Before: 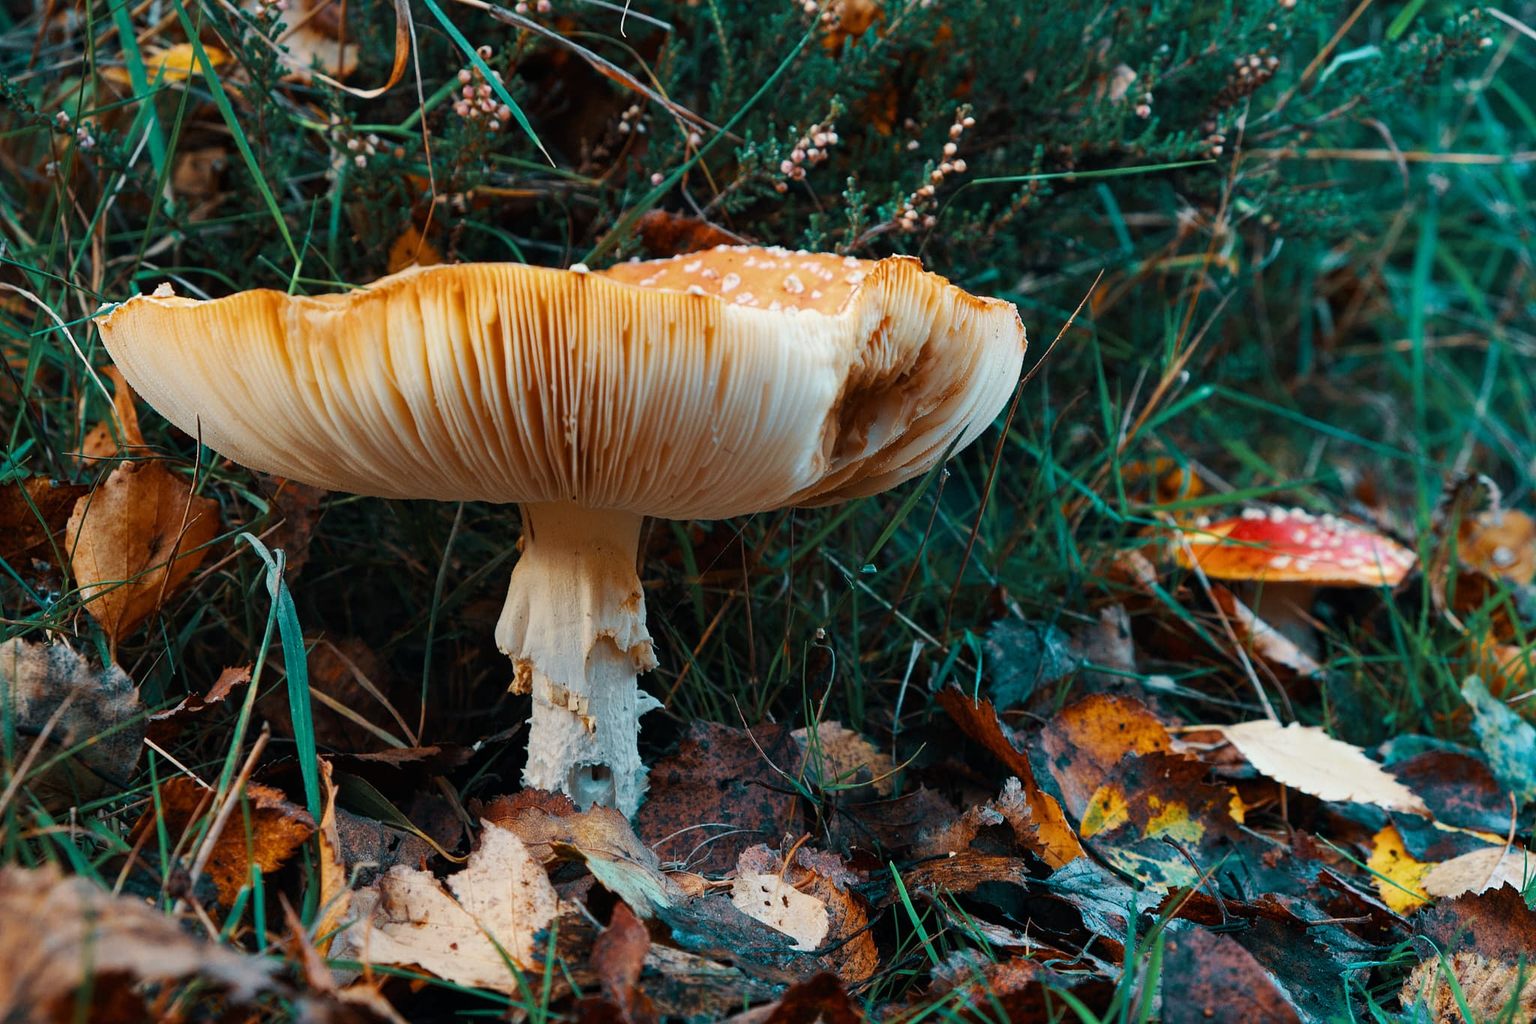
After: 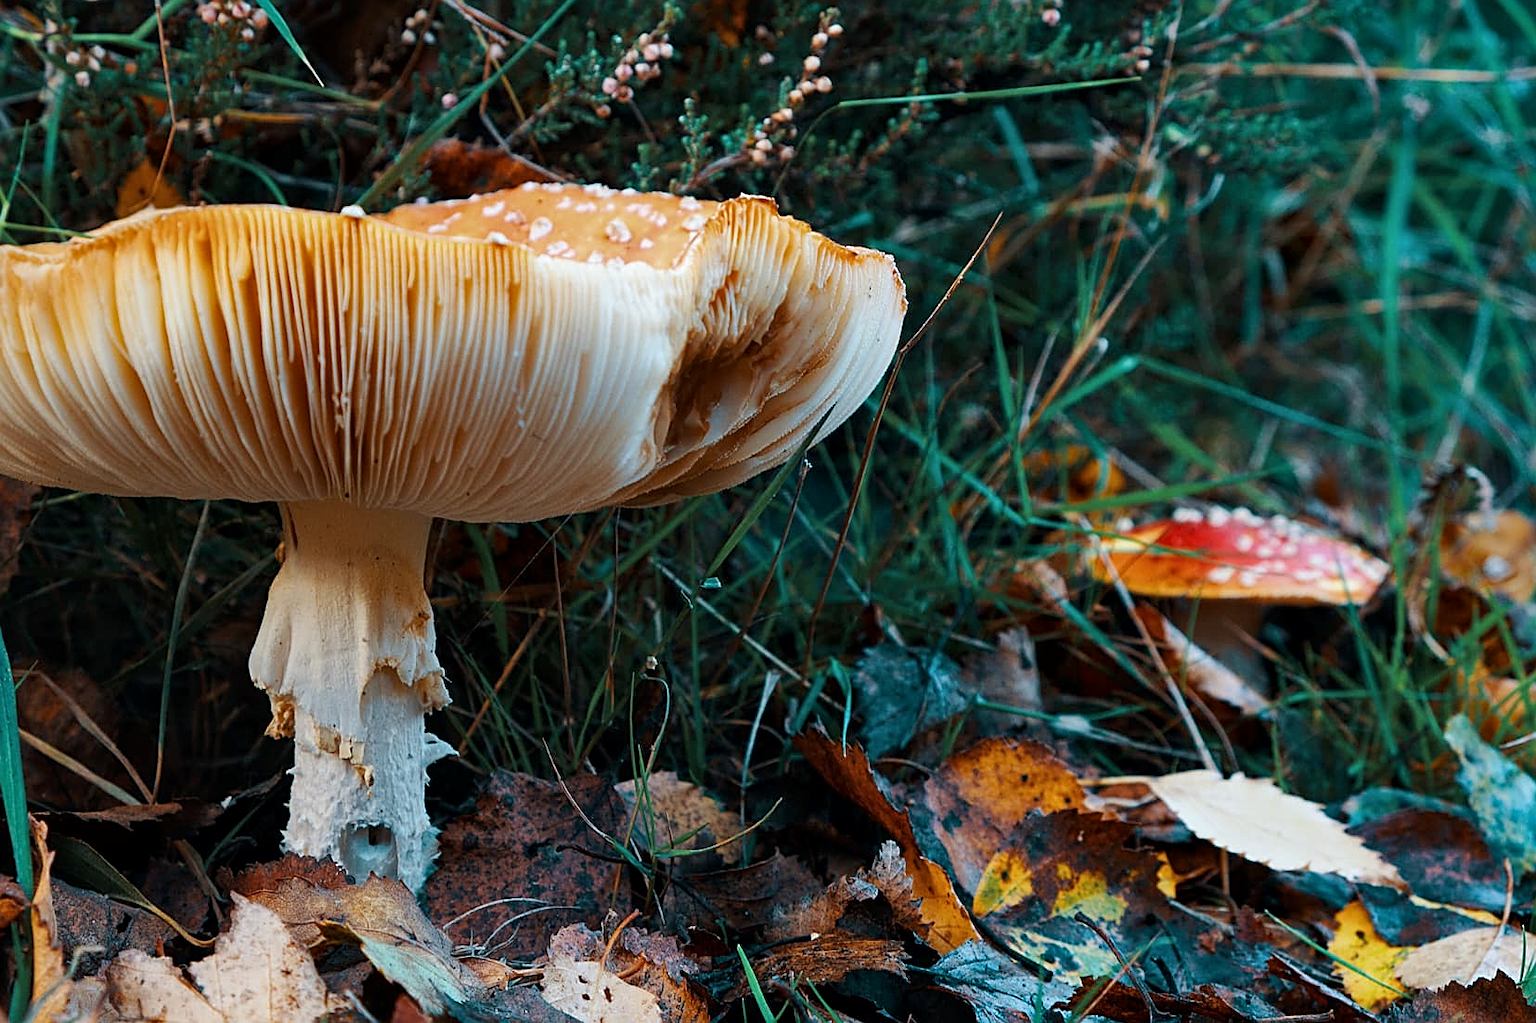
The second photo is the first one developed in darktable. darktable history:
crop: left 19.159%, top 9.58%, bottom 9.58%
white balance: red 0.974, blue 1.044
local contrast: mode bilateral grid, contrast 20, coarseness 50, detail 120%, midtone range 0.2
sharpen: on, module defaults
